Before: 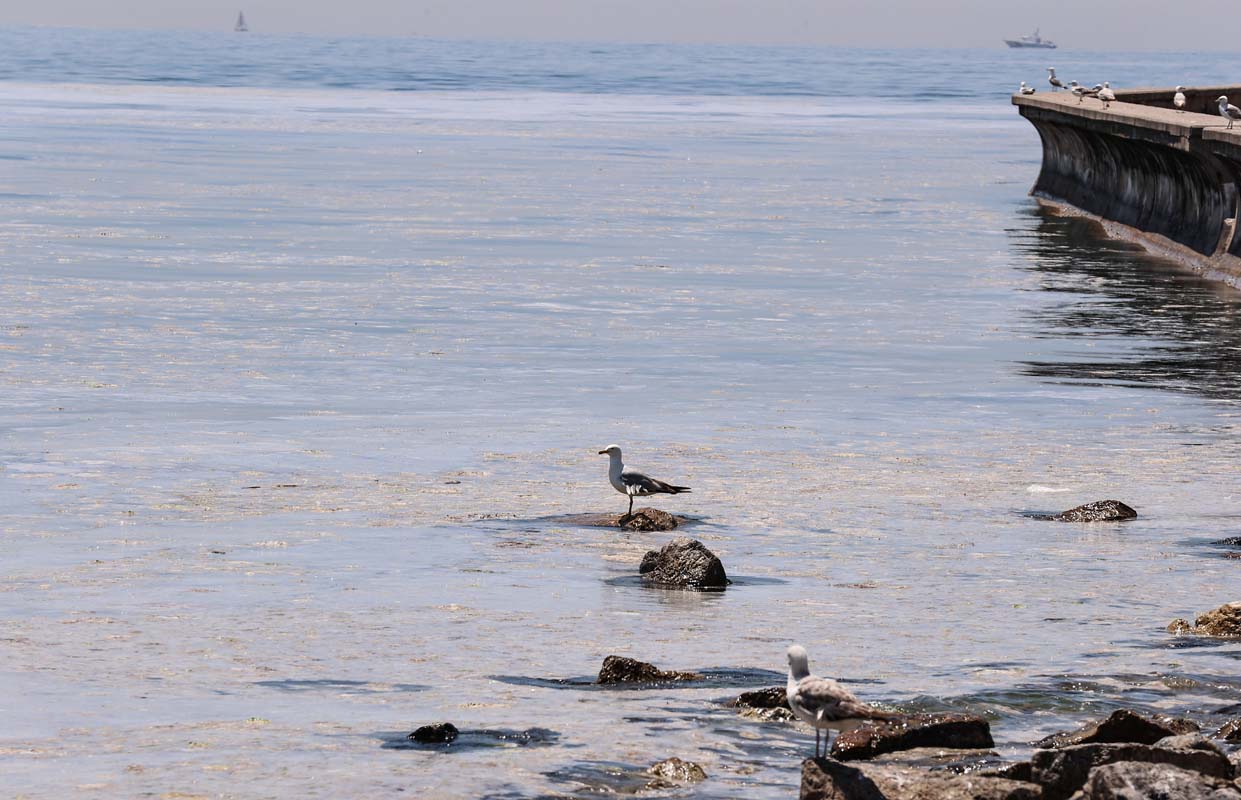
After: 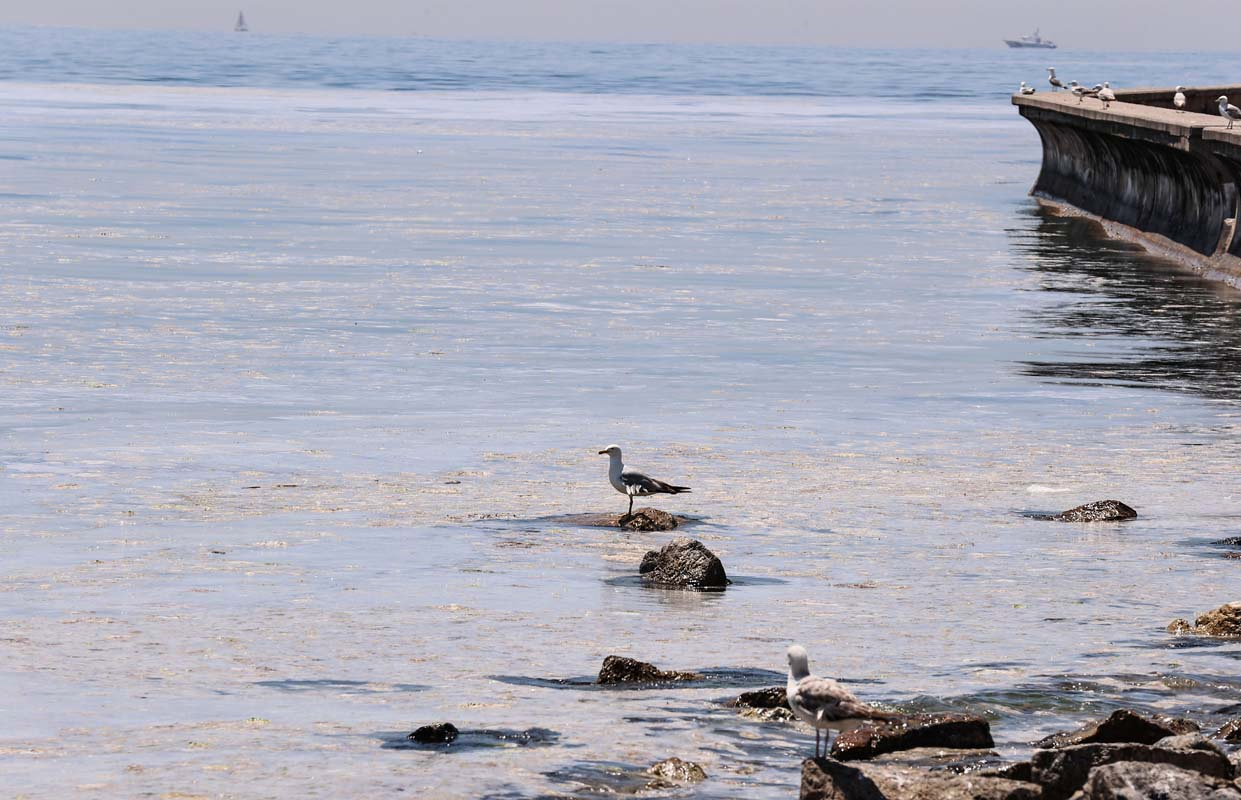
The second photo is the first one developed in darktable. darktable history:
filmic rgb: black relative exposure -16 EV, white relative exposure 2.93 EV, hardness 10.04, color science v6 (2022)
exposure: exposure 0.127 EV, compensate highlight preservation false
